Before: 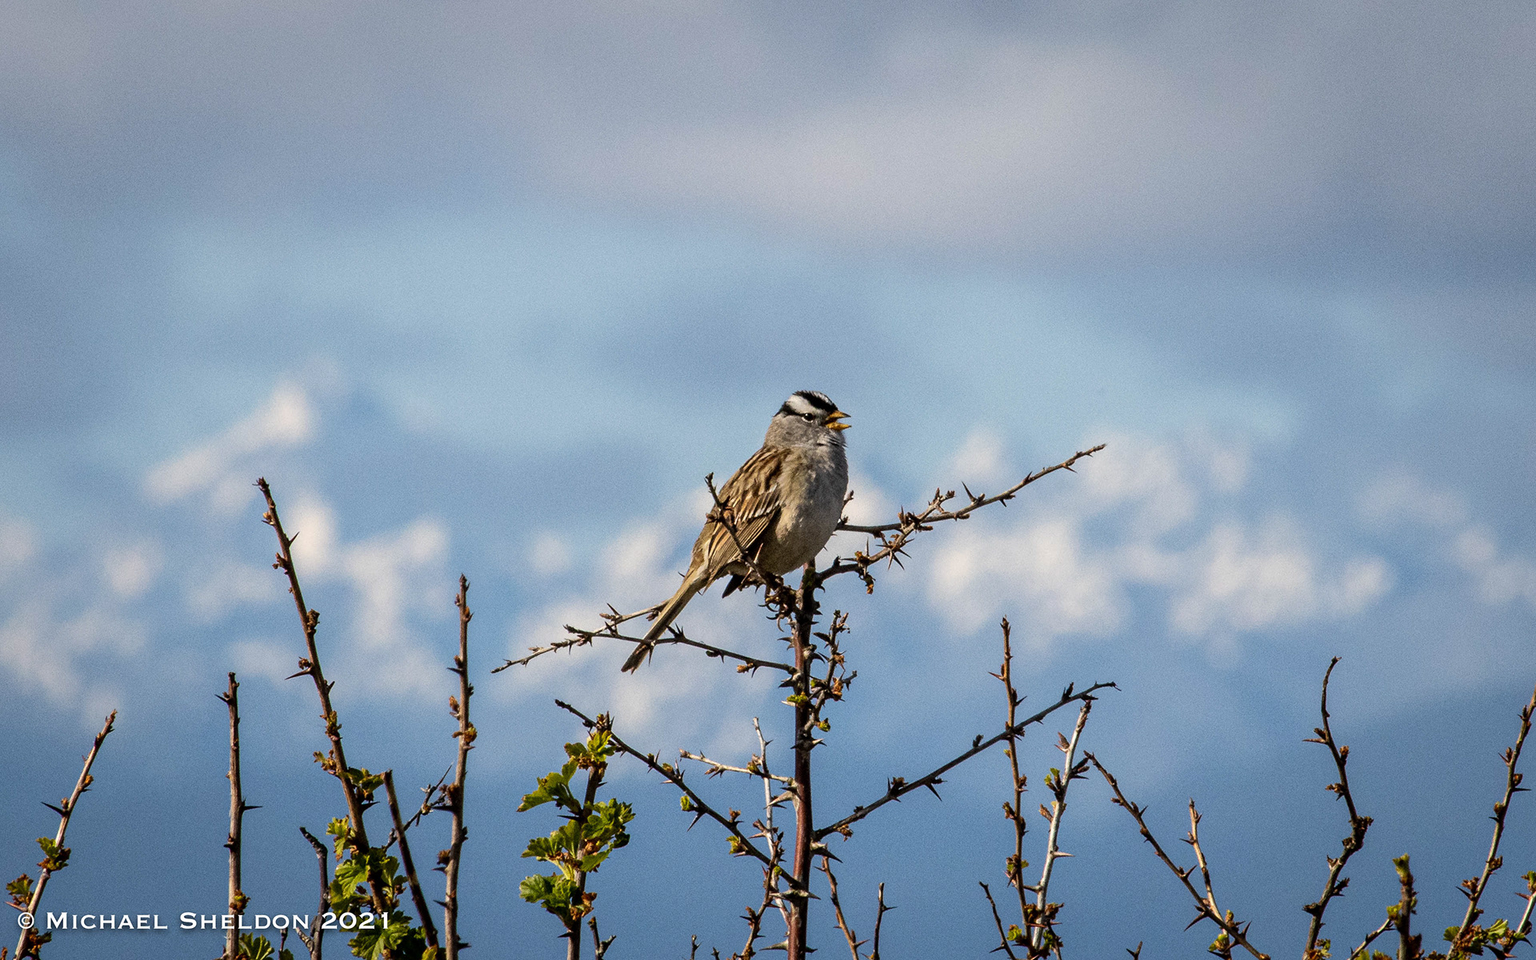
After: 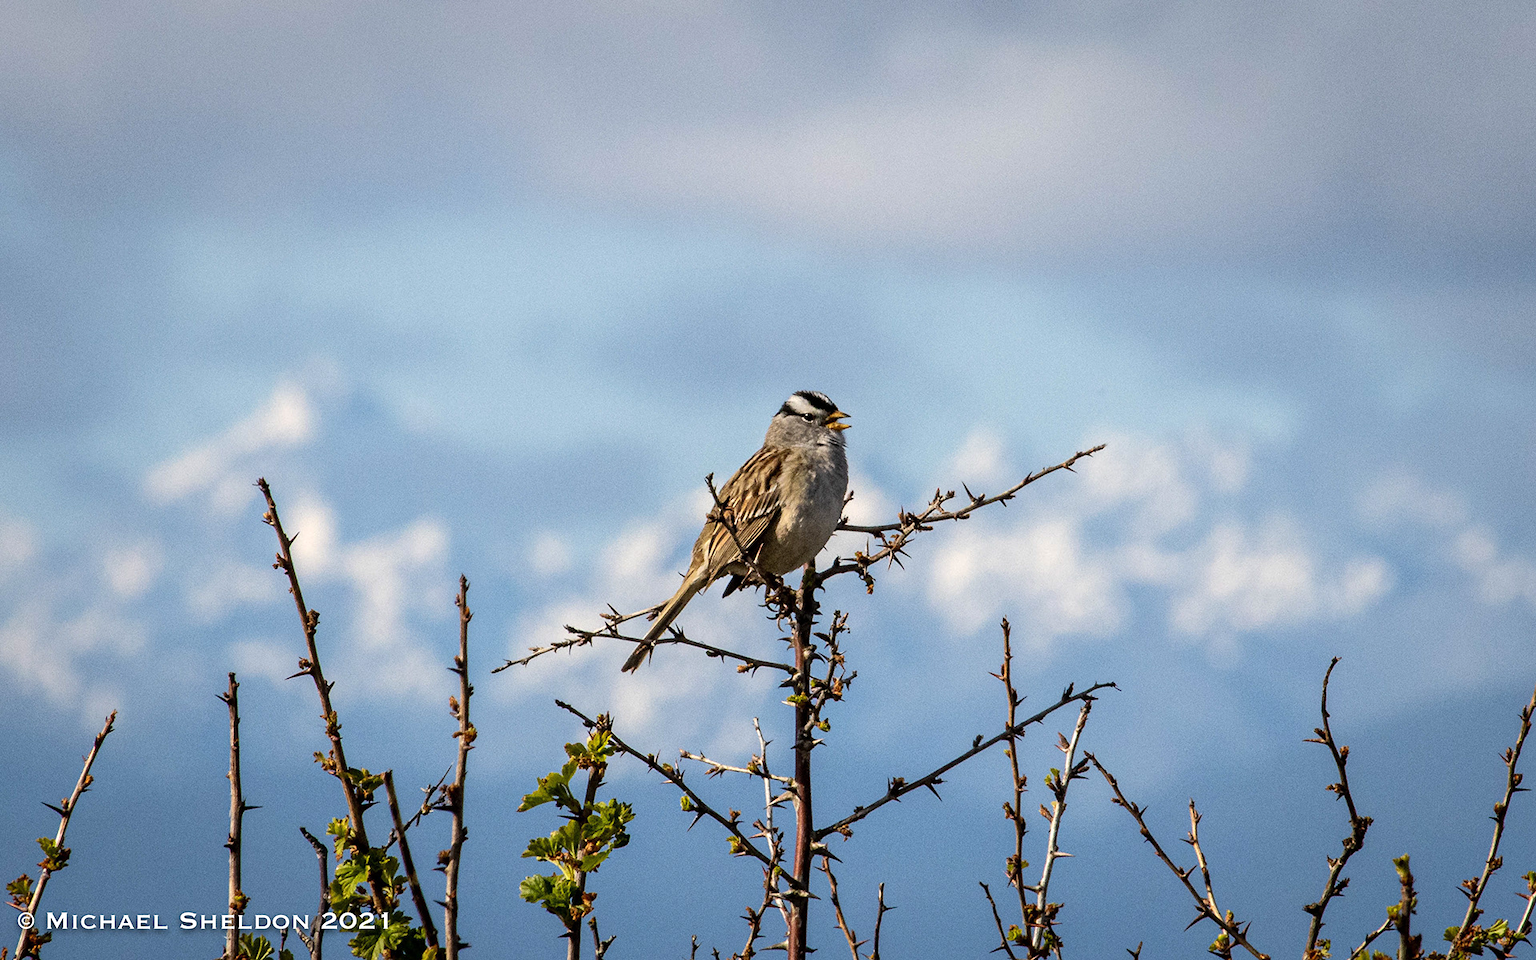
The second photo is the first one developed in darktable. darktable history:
exposure: exposure 0.214 EV, compensate highlight preservation false
